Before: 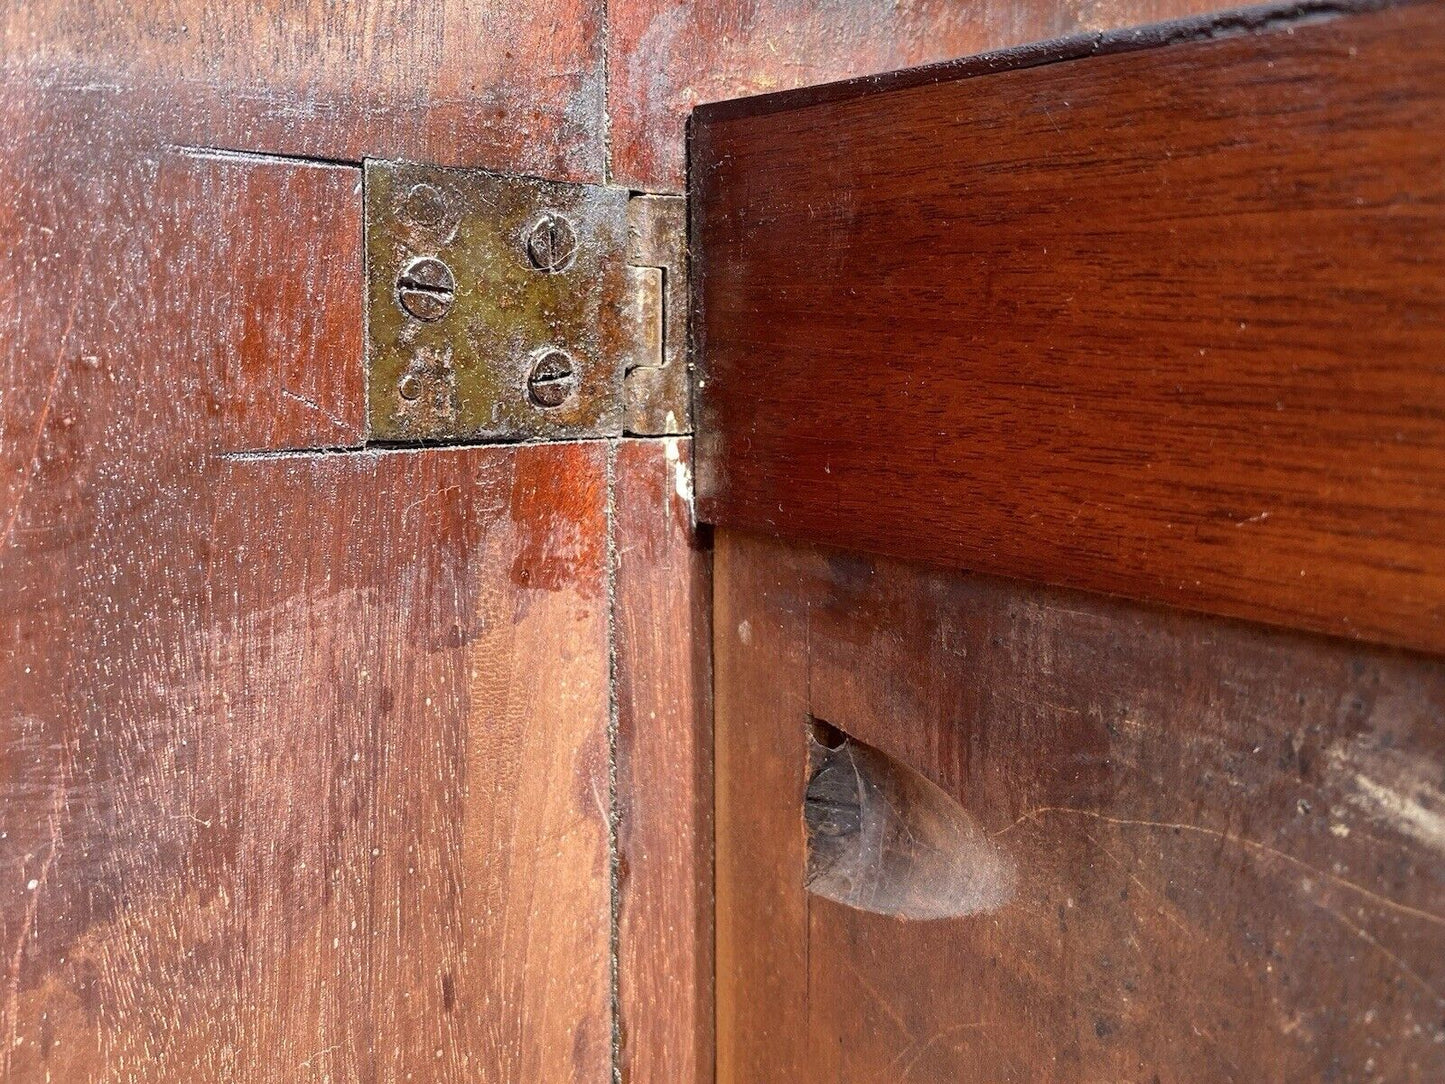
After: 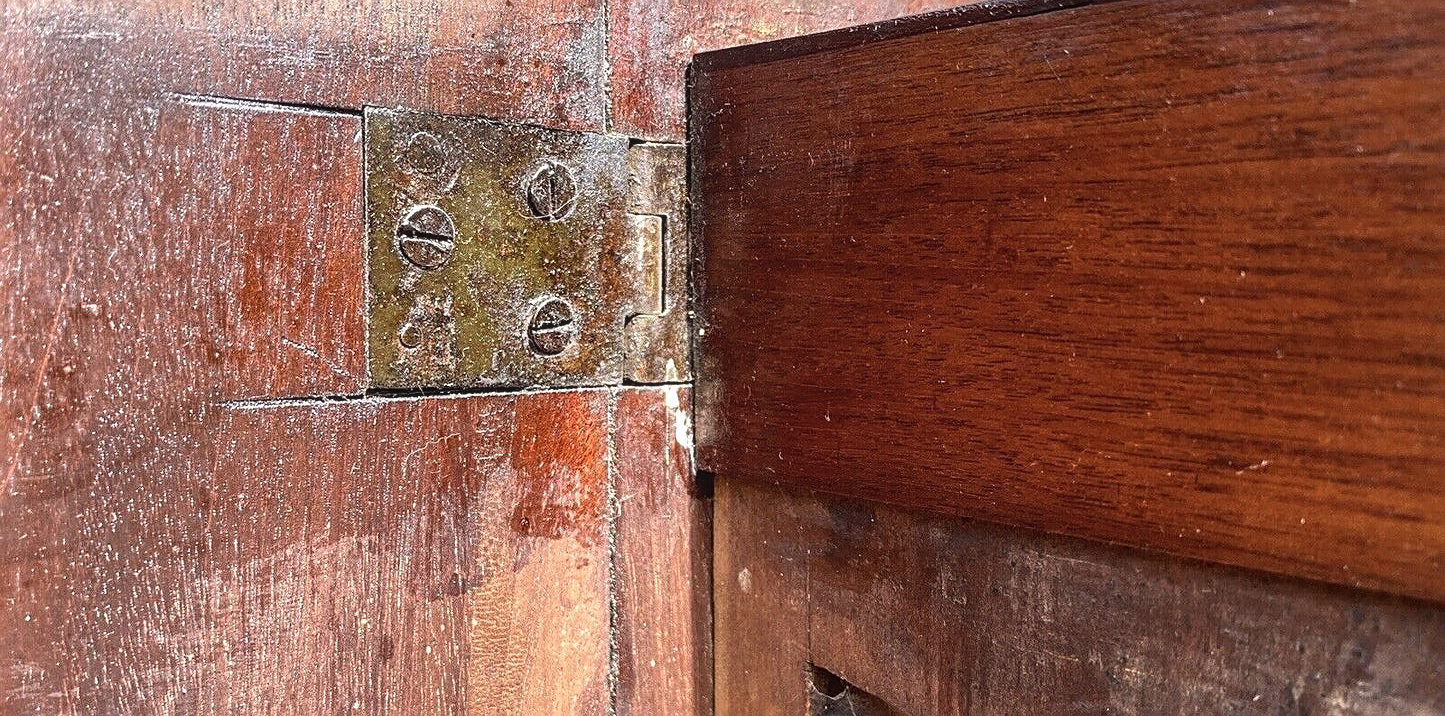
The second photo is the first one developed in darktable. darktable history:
sharpen: on, module defaults
contrast brightness saturation: contrast -0.101, saturation -0.092
local contrast: on, module defaults
tone equalizer: -8 EV -0.454 EV, -7 EV -0.41 EV, -6 EV -0.338 EV, -5 EV -0.19 EV, -3 EV 0.21 EV, -2 EV 0.342 EV, -1 EV 0.395 EV, +0 EV 0.429 EV, edges refinement/feathering 500, mask exposure compensation -1.57 EV, preserve details no
crop and rotate: top 4.82%, bottom 29.09%
